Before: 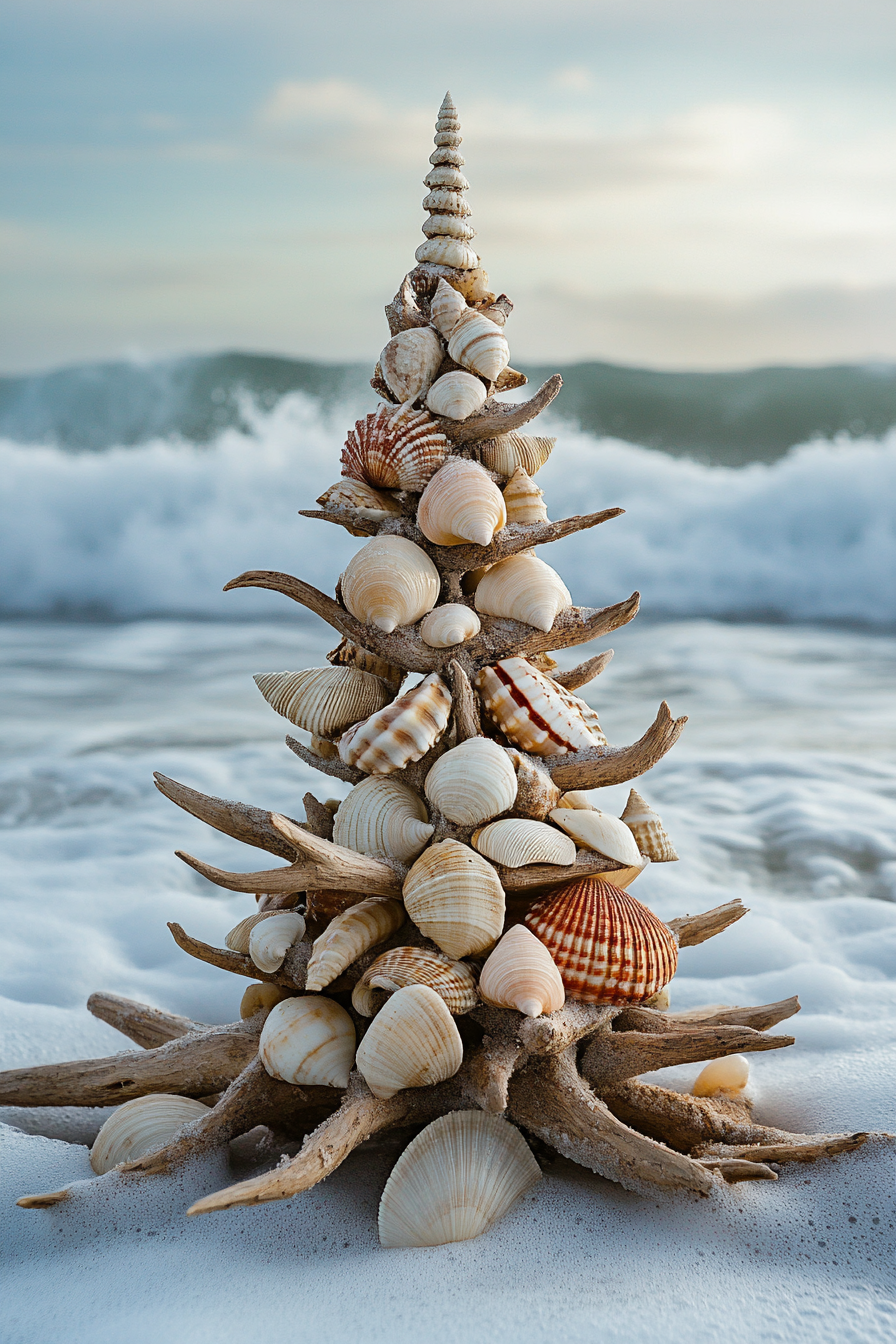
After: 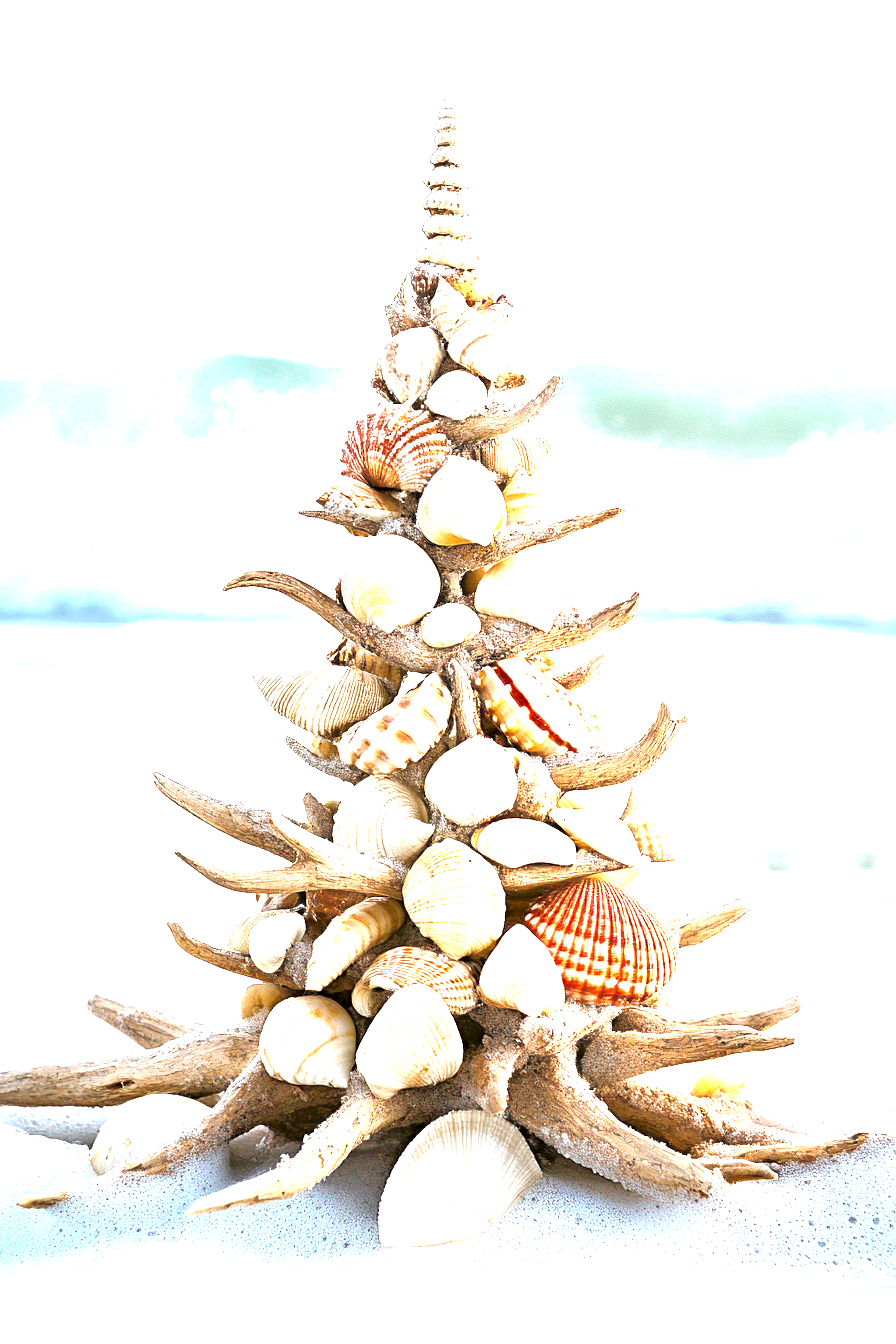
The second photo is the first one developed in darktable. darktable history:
exposure: black level correction 0.001, exposure 2.606 EV, compensate exposure bias true, compensate highlight preservation false
tone equalizer: -8 EV 0.029 EV, -7 EV -0.033 EV, -6 EV 0.031 EV, -5 EV 0.048 EV, -4 EV 0.314 EV, -3 EV 0.625 EV, -2 EV 0.56 EV, -1 EV 0.205 EV, +0 EV 0.039 EV
